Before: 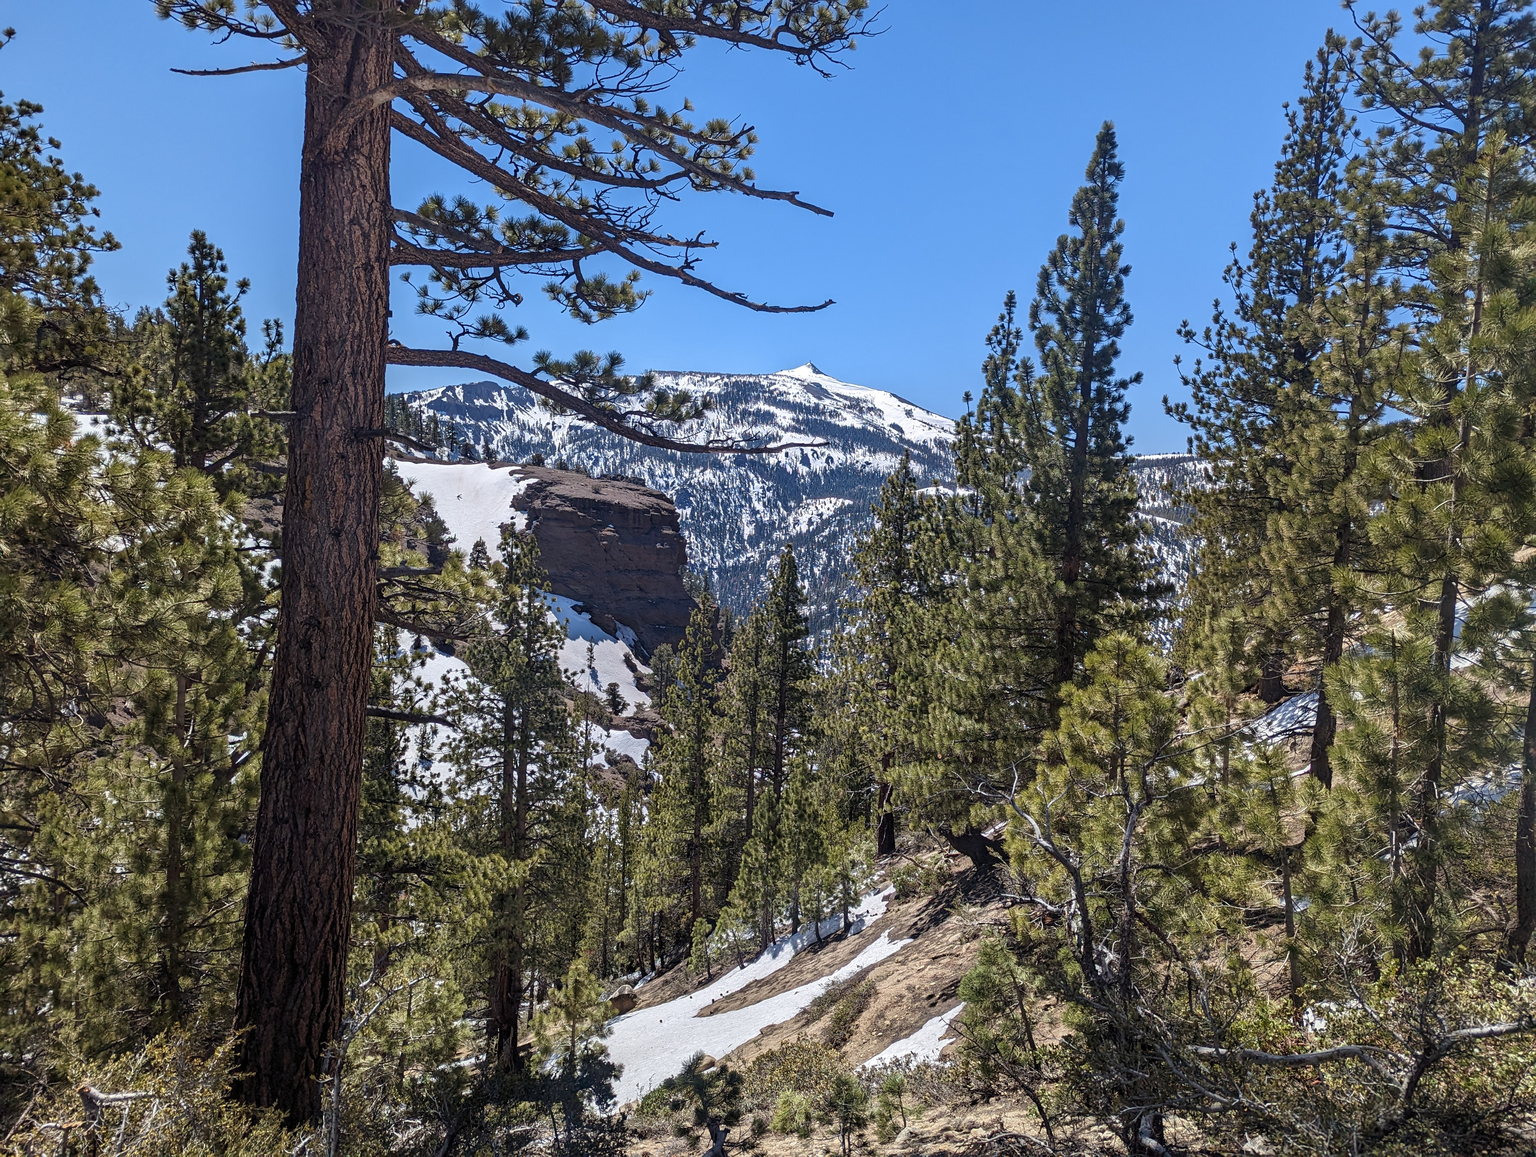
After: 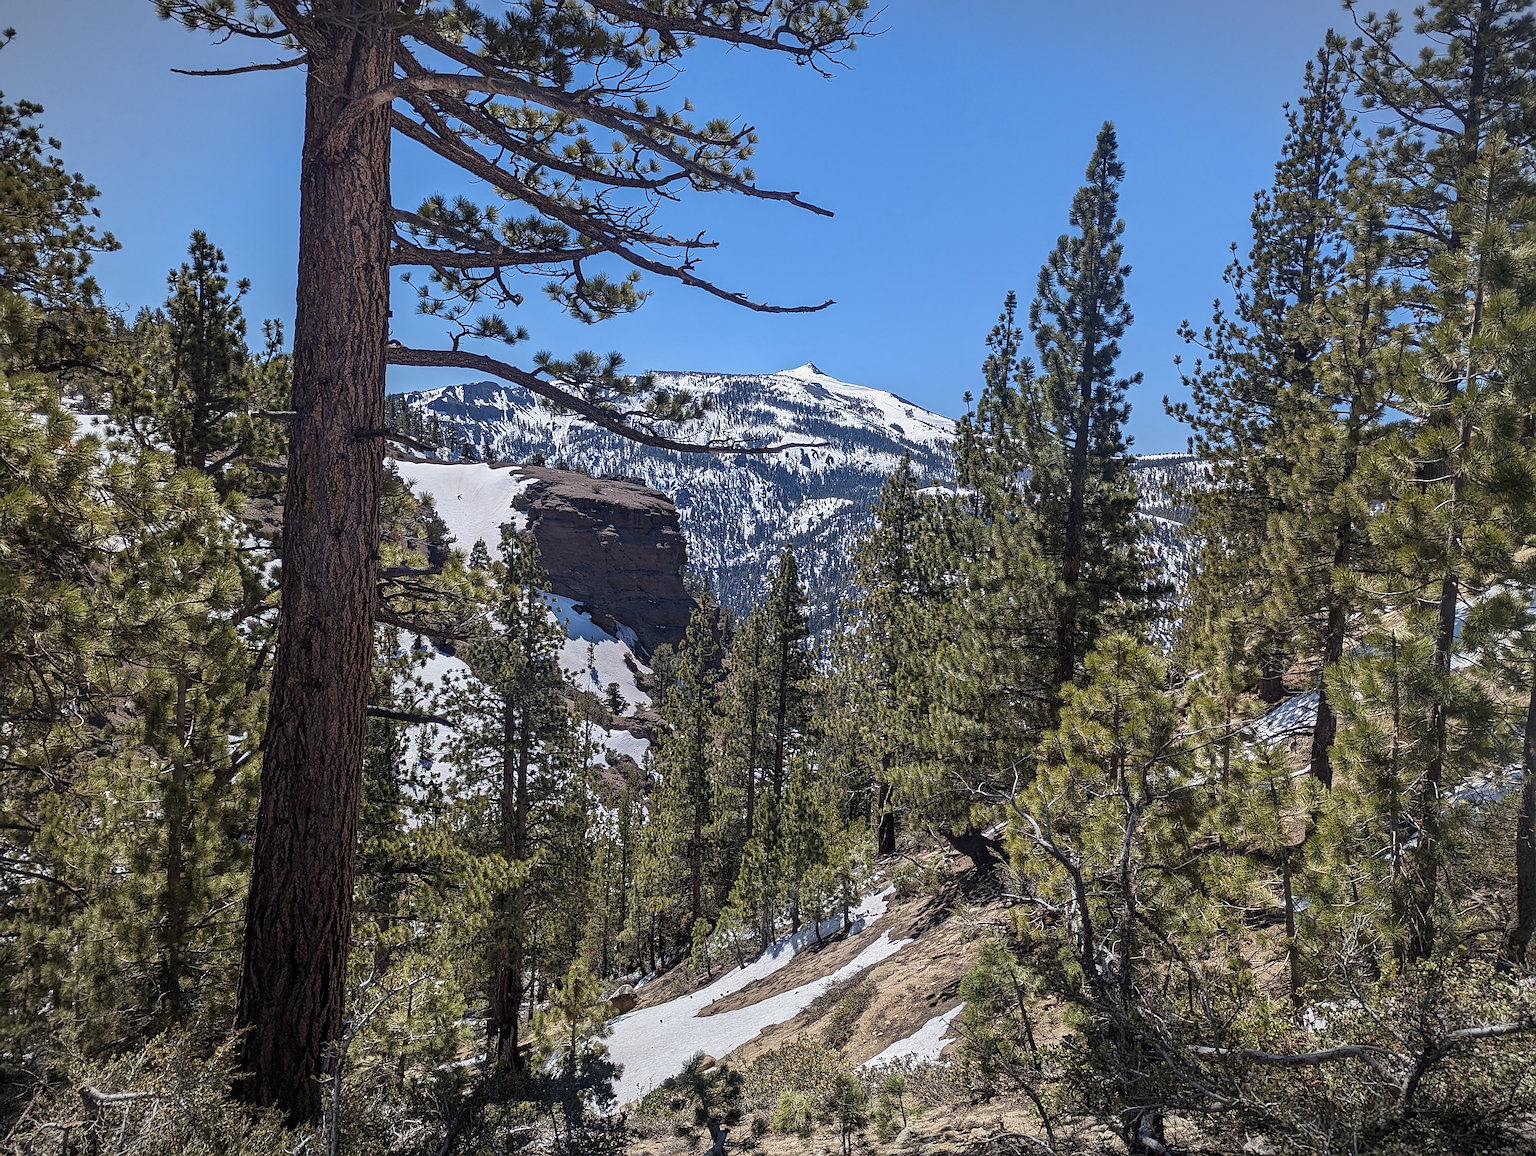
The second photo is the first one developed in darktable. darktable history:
sharpen: on, module defaults
exposure: exposure -0.157 EV, compensate highlight preservation false
vignetting: fall-off start 100%, brightness -0.282, width/height ratio 1.31
